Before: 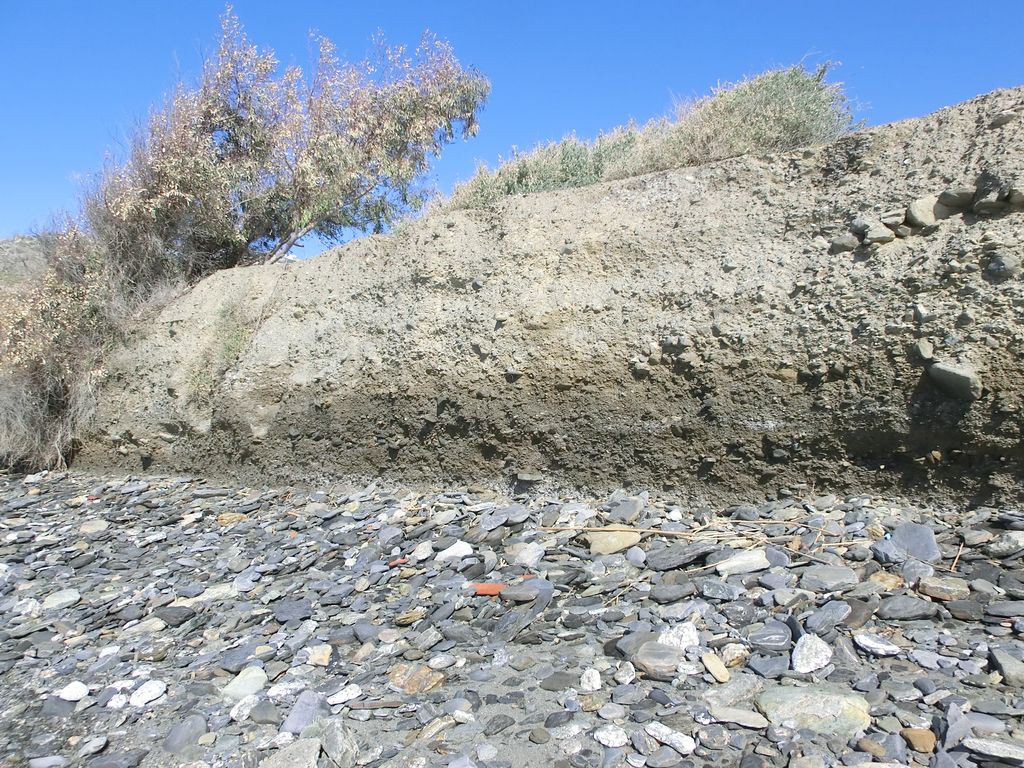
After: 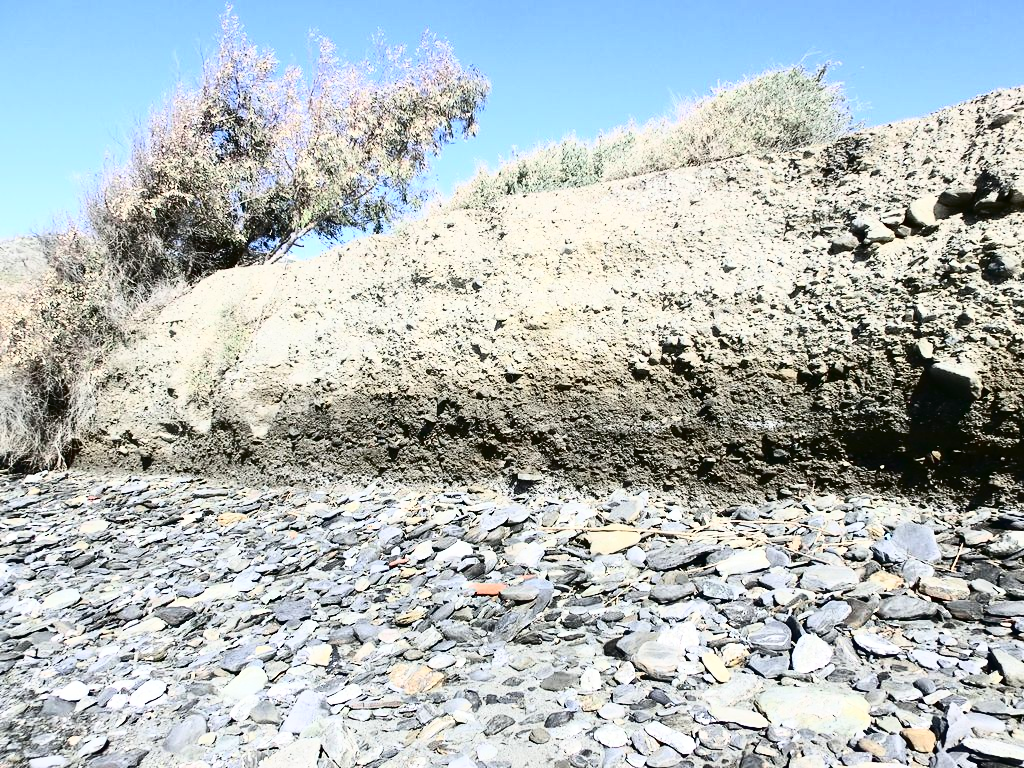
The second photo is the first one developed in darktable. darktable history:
tone curve: curves: ch0 [(0, 0) (0.003, 0.005) (0.011, 0.008) (0.025, 0.01) (0.044, 0.014) (0.069, 0.017) (0.1, 0.022) (0.136, 0.028) (0.177, 0.037) (0.224, 0.049) (0.277, 0.091) (0.335, 0.168) (0.399, 0.292) (0.468, 0.463) (0.543, 0.637) (0.623, 0.792) (0.709, 0.903) (0.801, 0.963) (0.898, 0.985) (1, 1)], color space Lab, independent channels, preserve colors none
